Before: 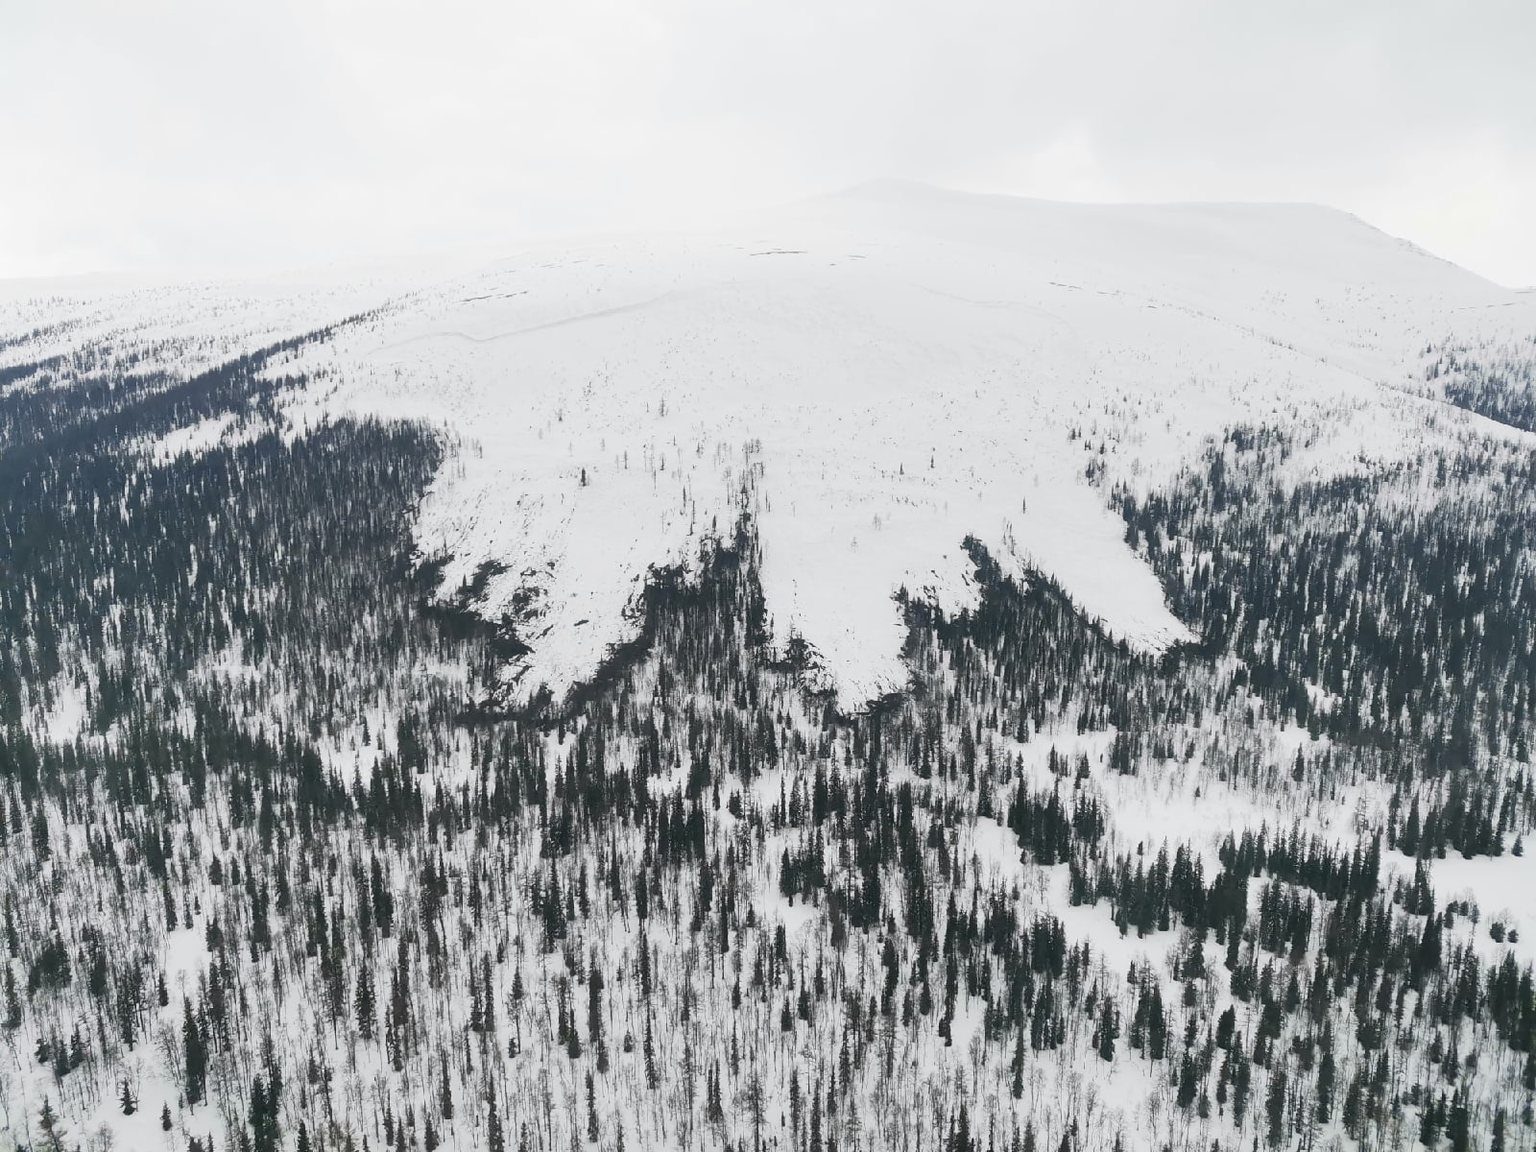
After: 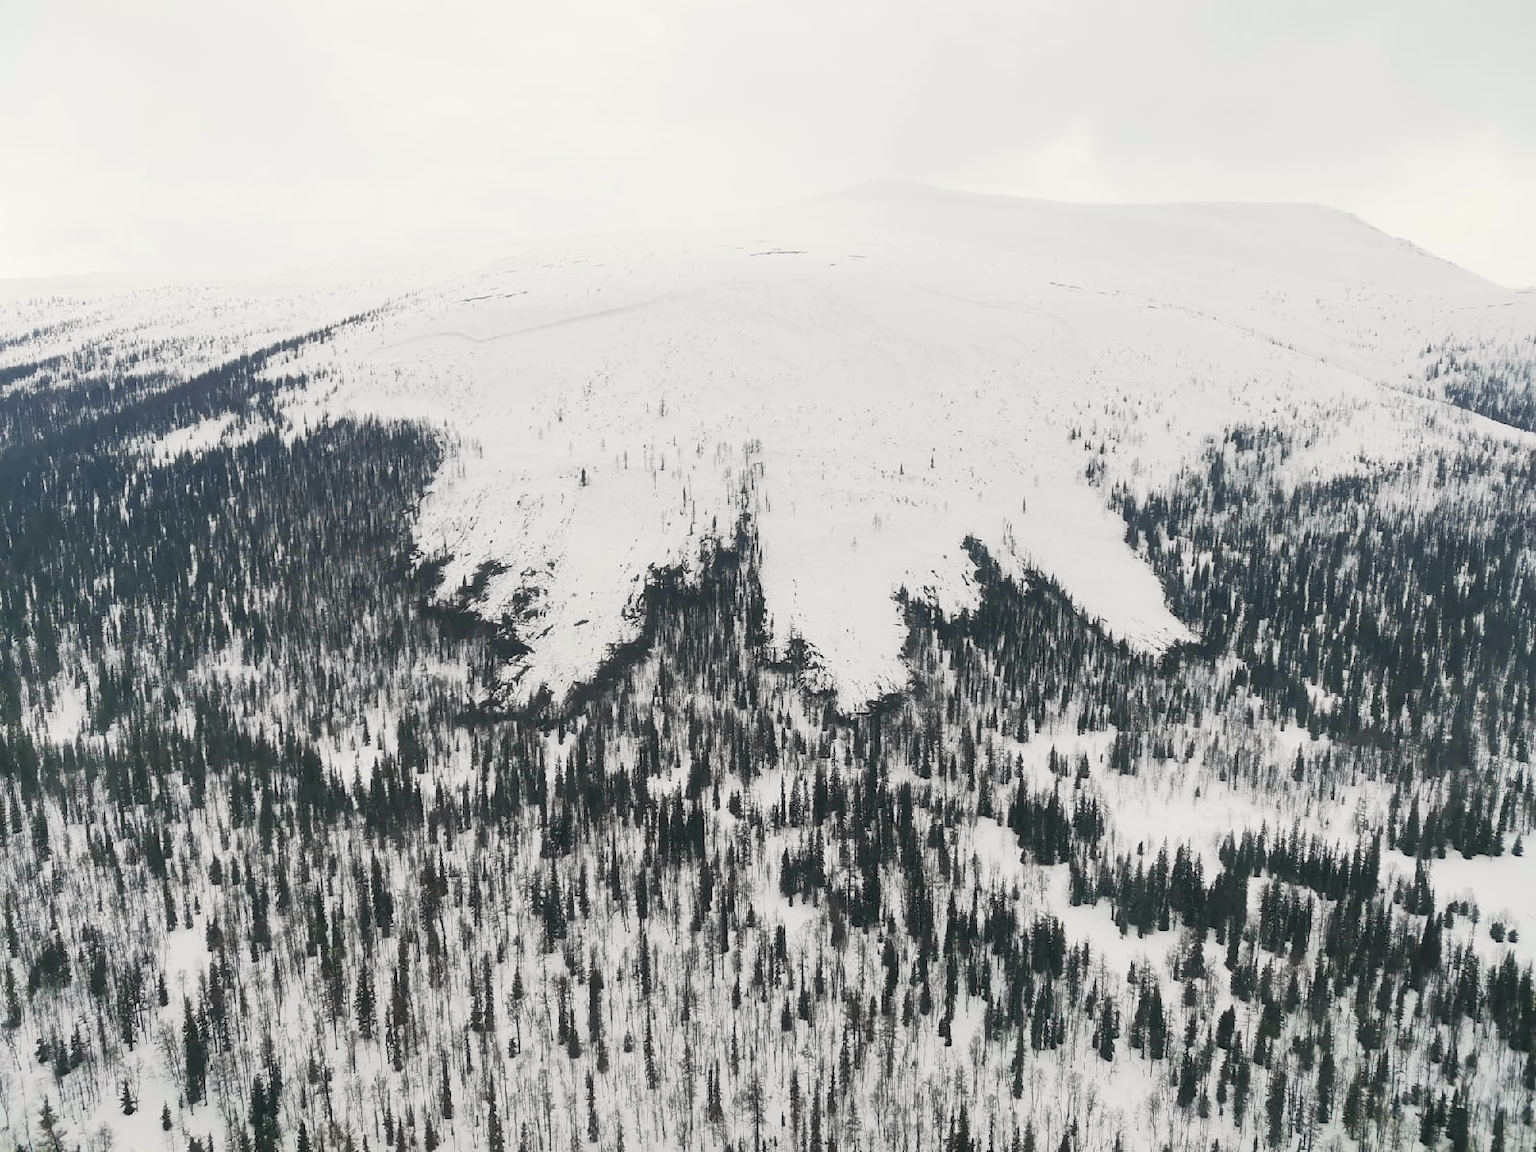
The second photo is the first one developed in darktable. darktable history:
color correction: highlights b* 2.9
